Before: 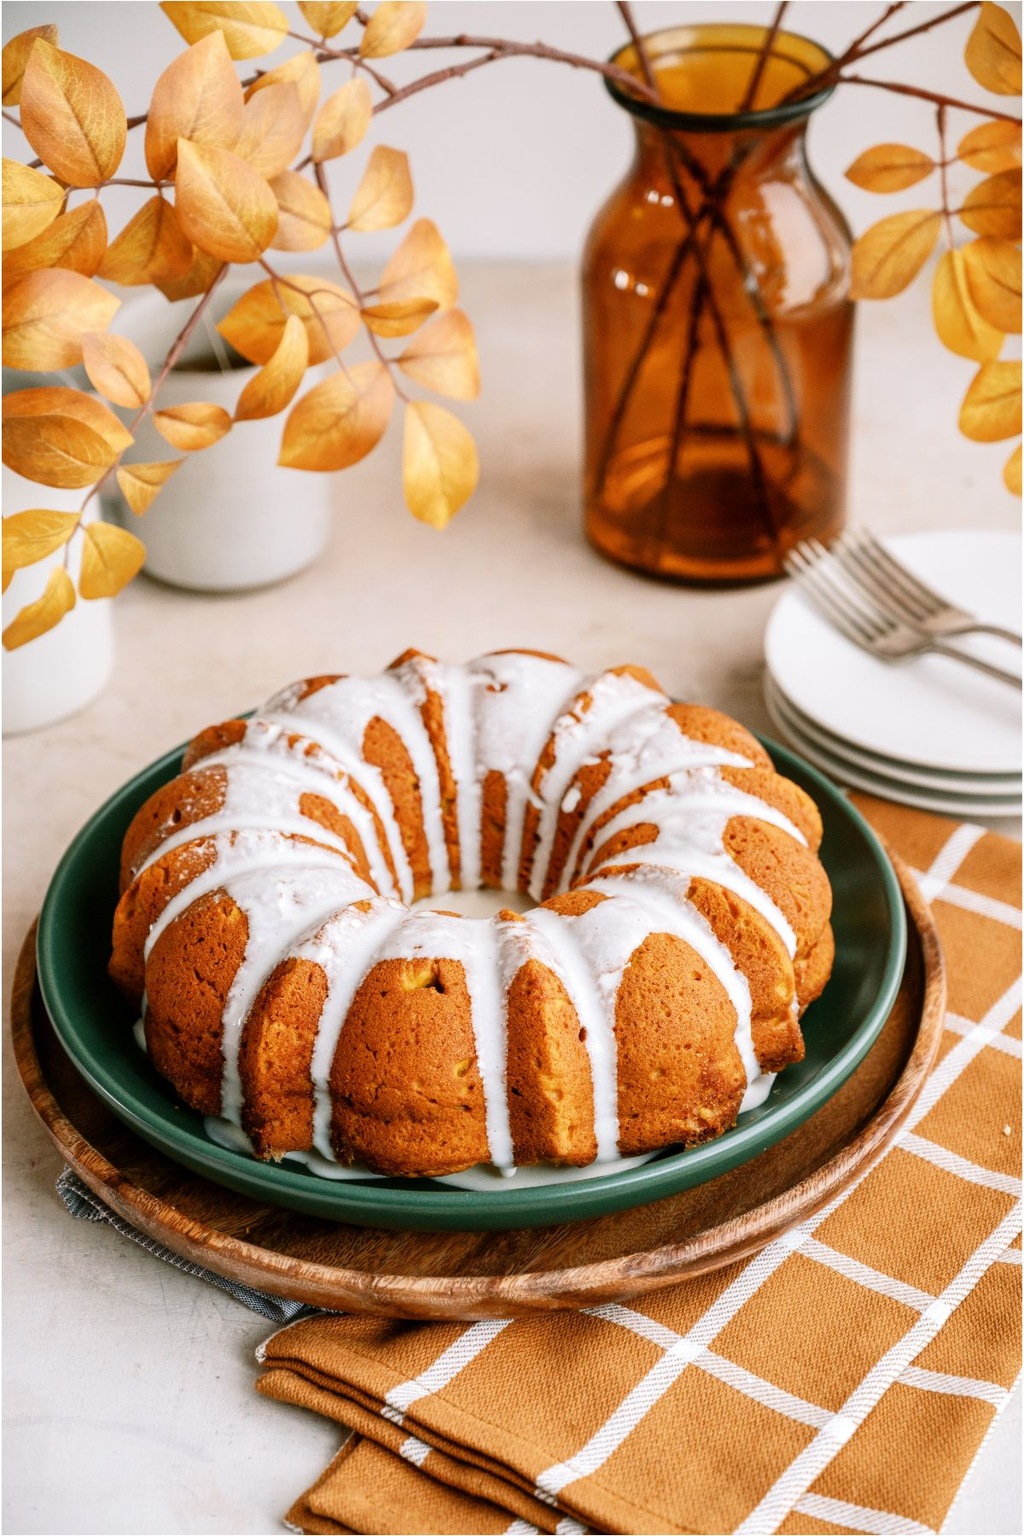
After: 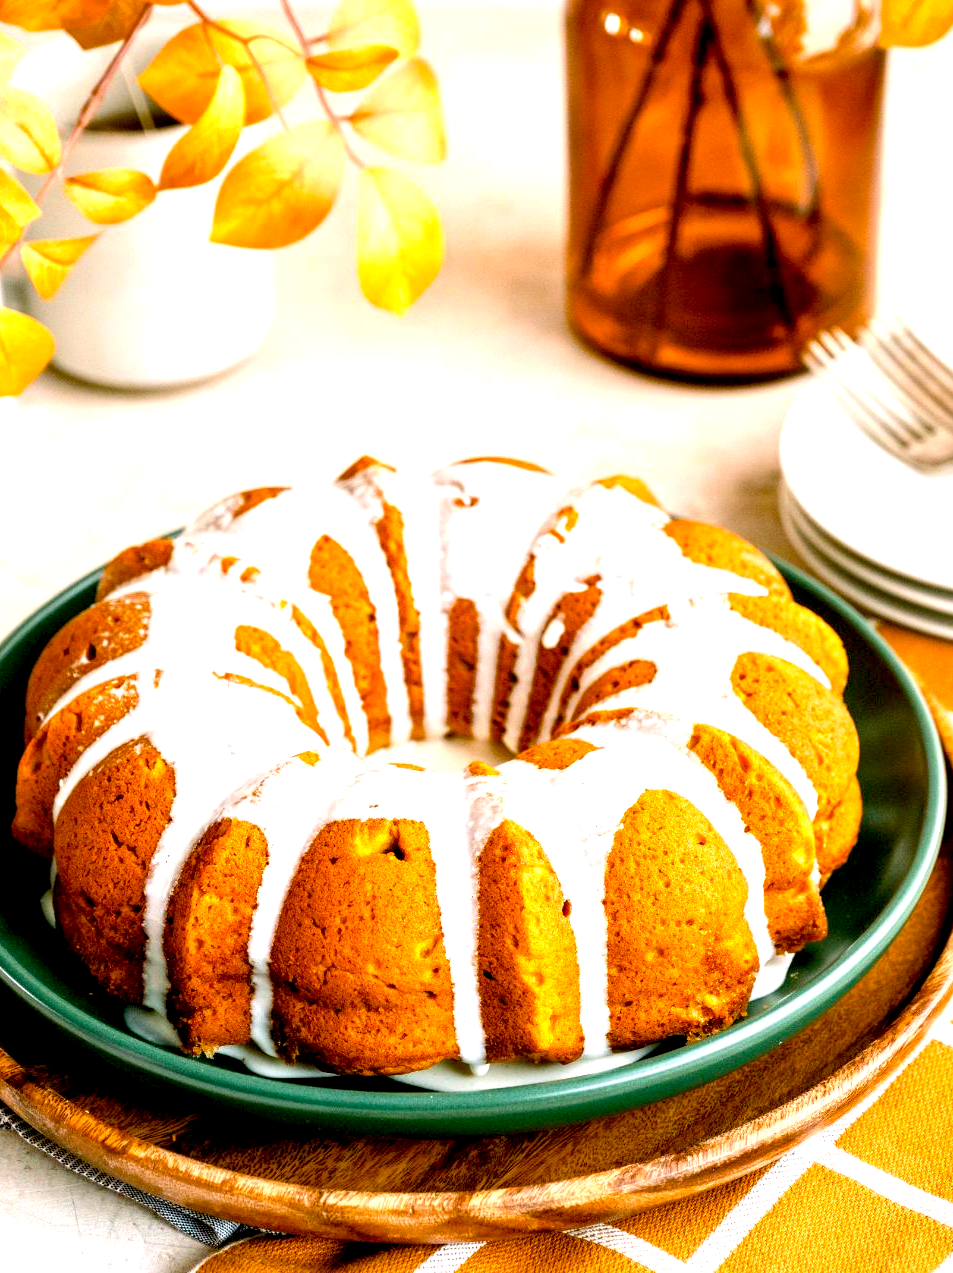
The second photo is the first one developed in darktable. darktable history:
exposure: black level correction 0.01, exposure 1 EV, compensate highlight preservation false
color balance rgb: perceptual saturation grading › global saturation 25%, global vibrance 20%
crop: left 9.712%, top 16.928%, right 10.845%, bottom 12.332%
